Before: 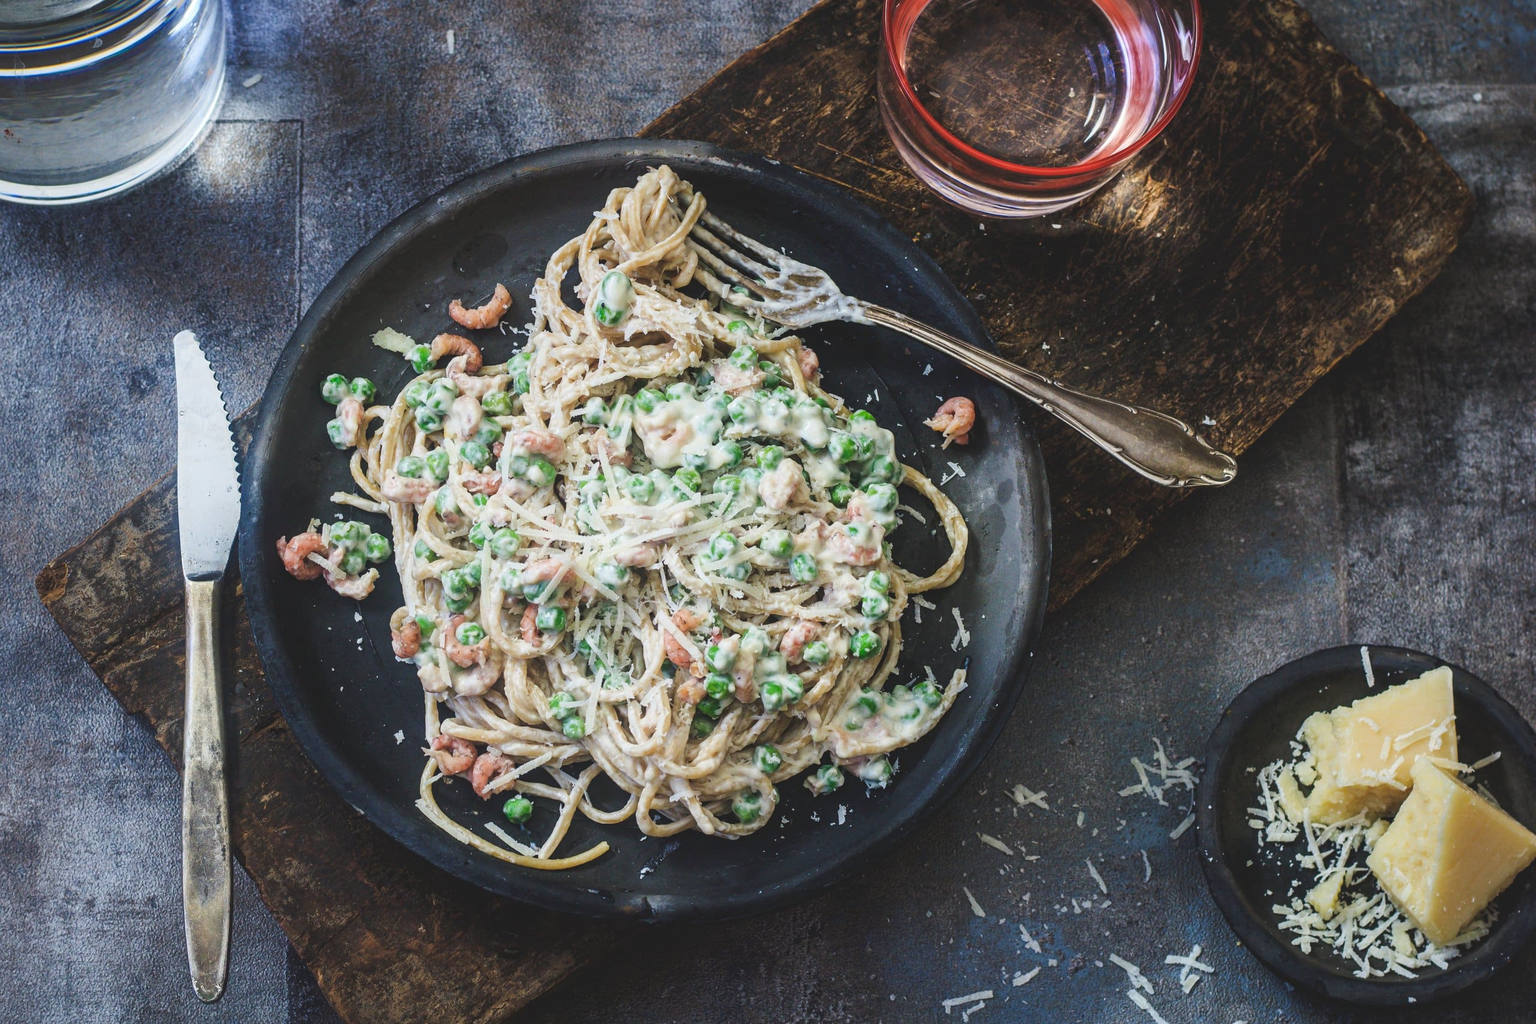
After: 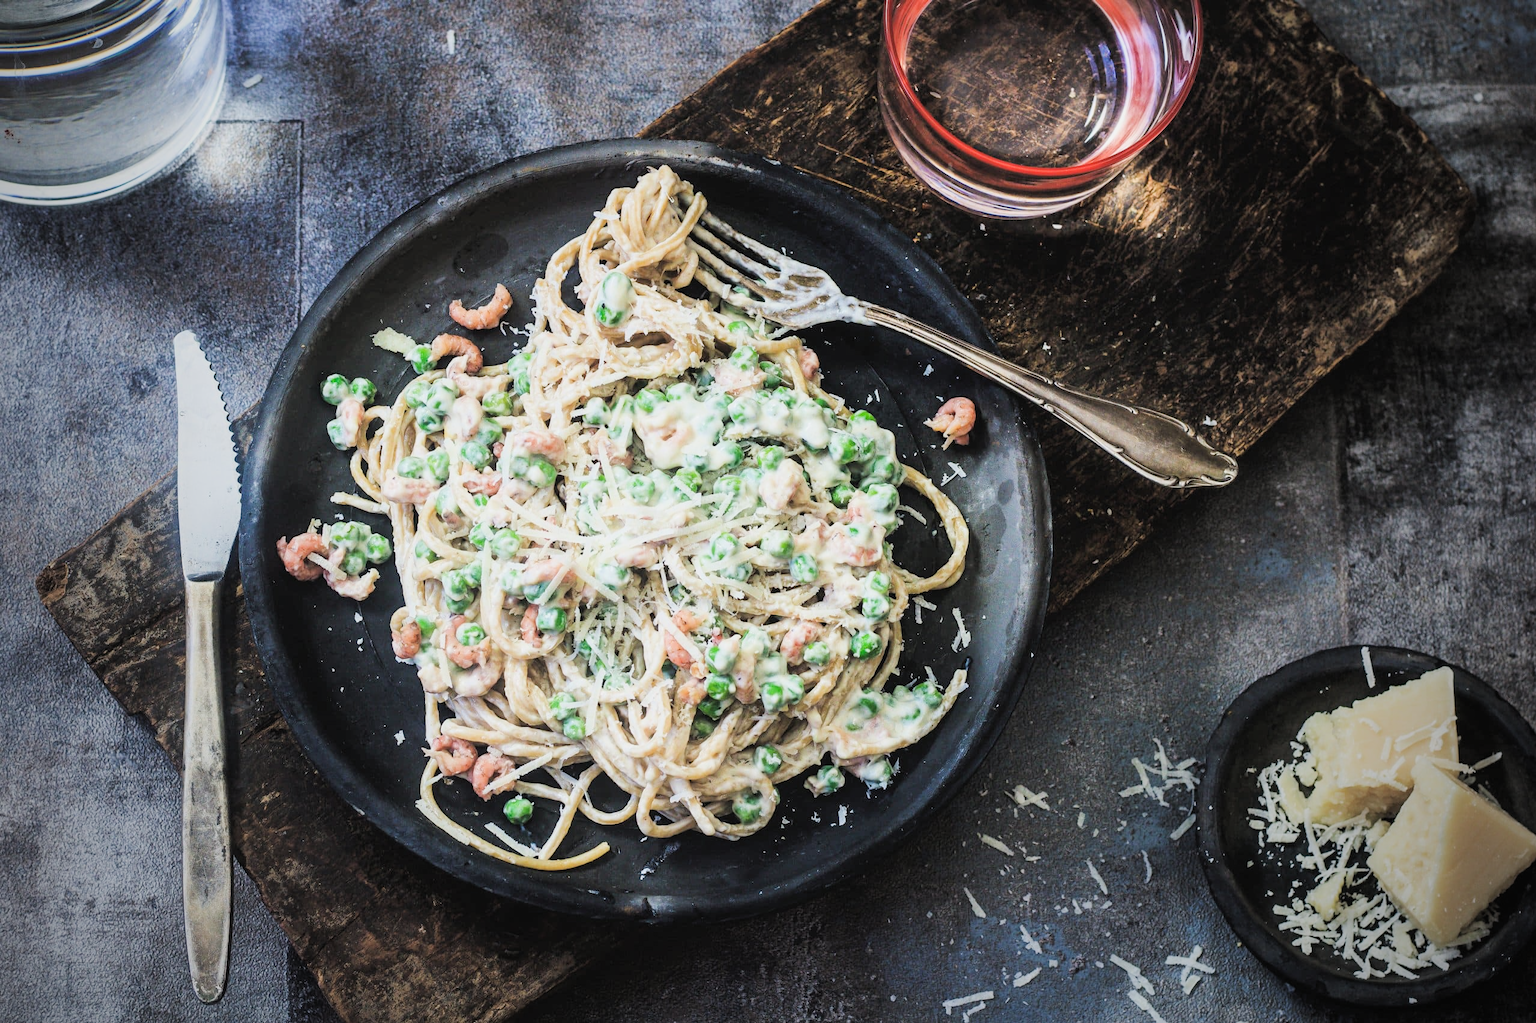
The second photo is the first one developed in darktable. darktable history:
vignetting: fall-off start 72.14%, fall-off radius 108.07%, brightness -0.713, saturation -0.488, center (-0.054, -0.359), width/height ratio 0.729
filmic rgb: black relative exposure -5 EV, hardness 2.88, contrast 1.2
exposure: black level correction 0, exposure 0.7 EV, compensate exposure bias true, compensate highlight preservation false
